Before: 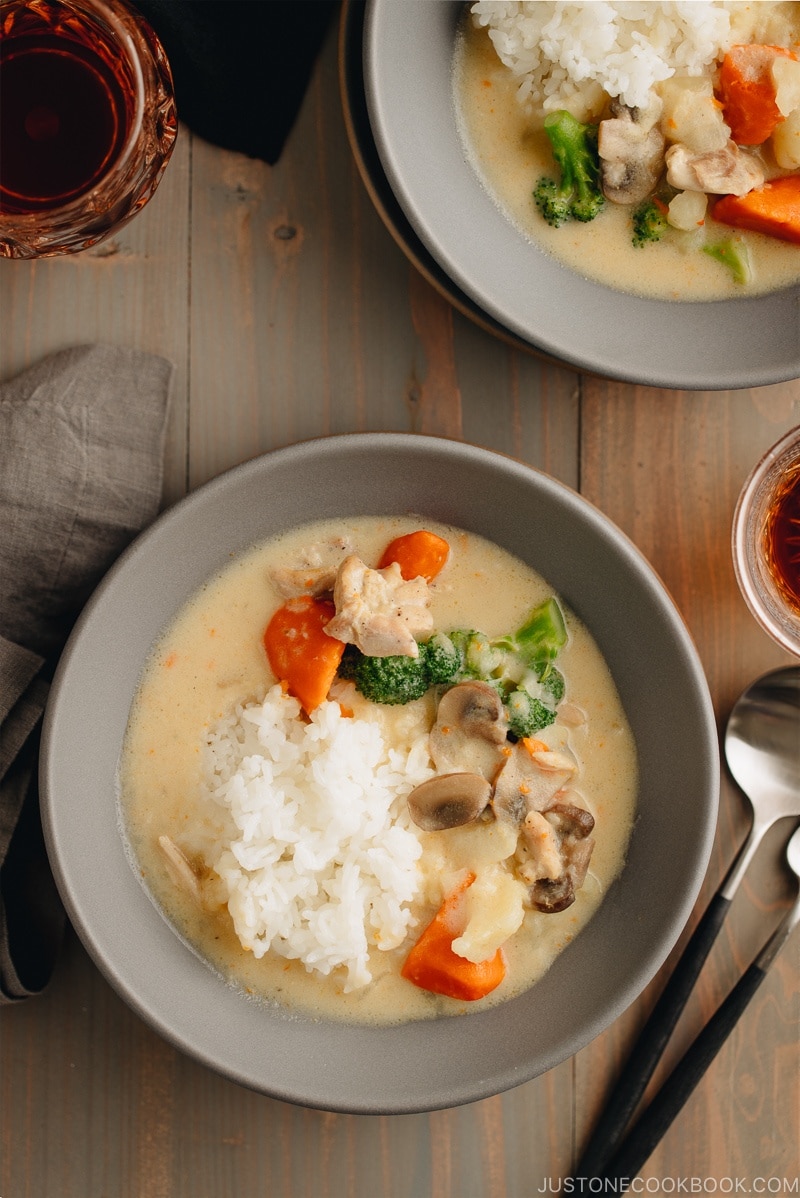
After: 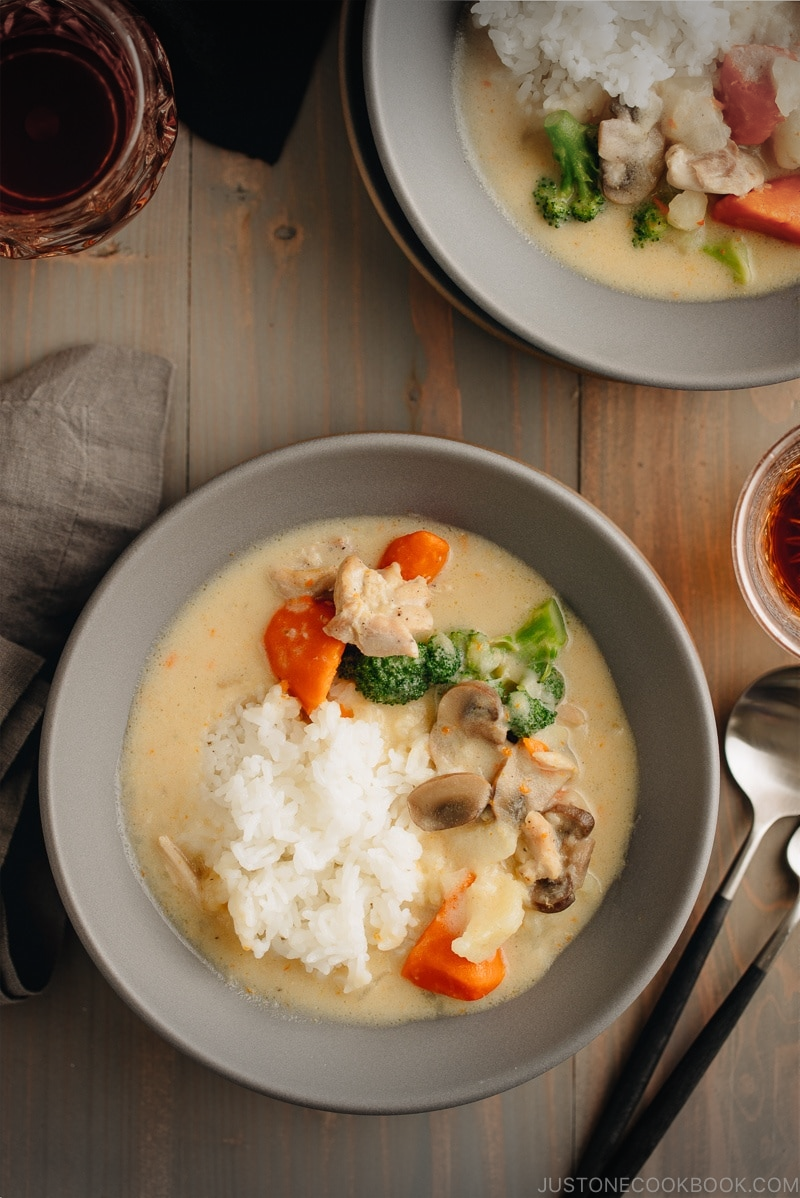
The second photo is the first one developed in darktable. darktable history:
vignetting: fall-off start 99.74%, width/height ratio 1.323
